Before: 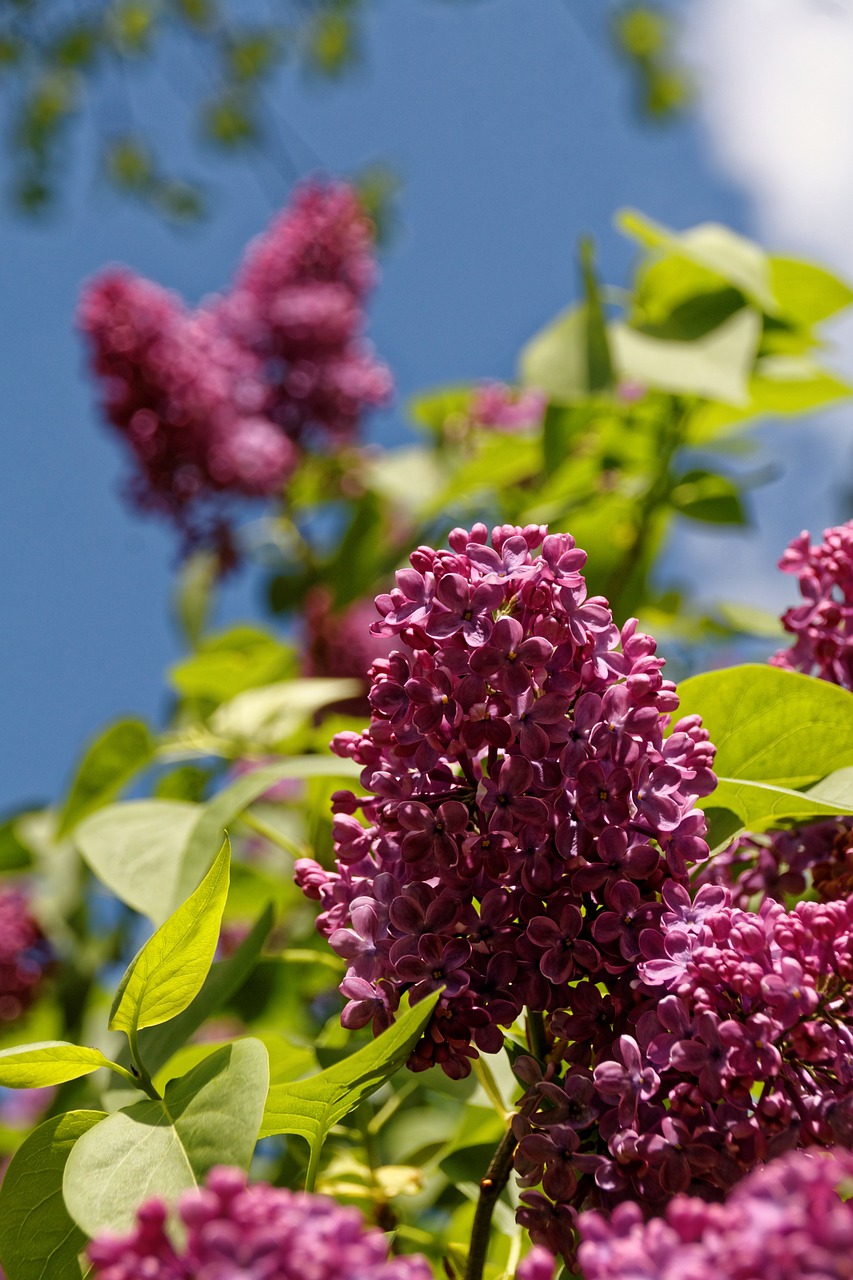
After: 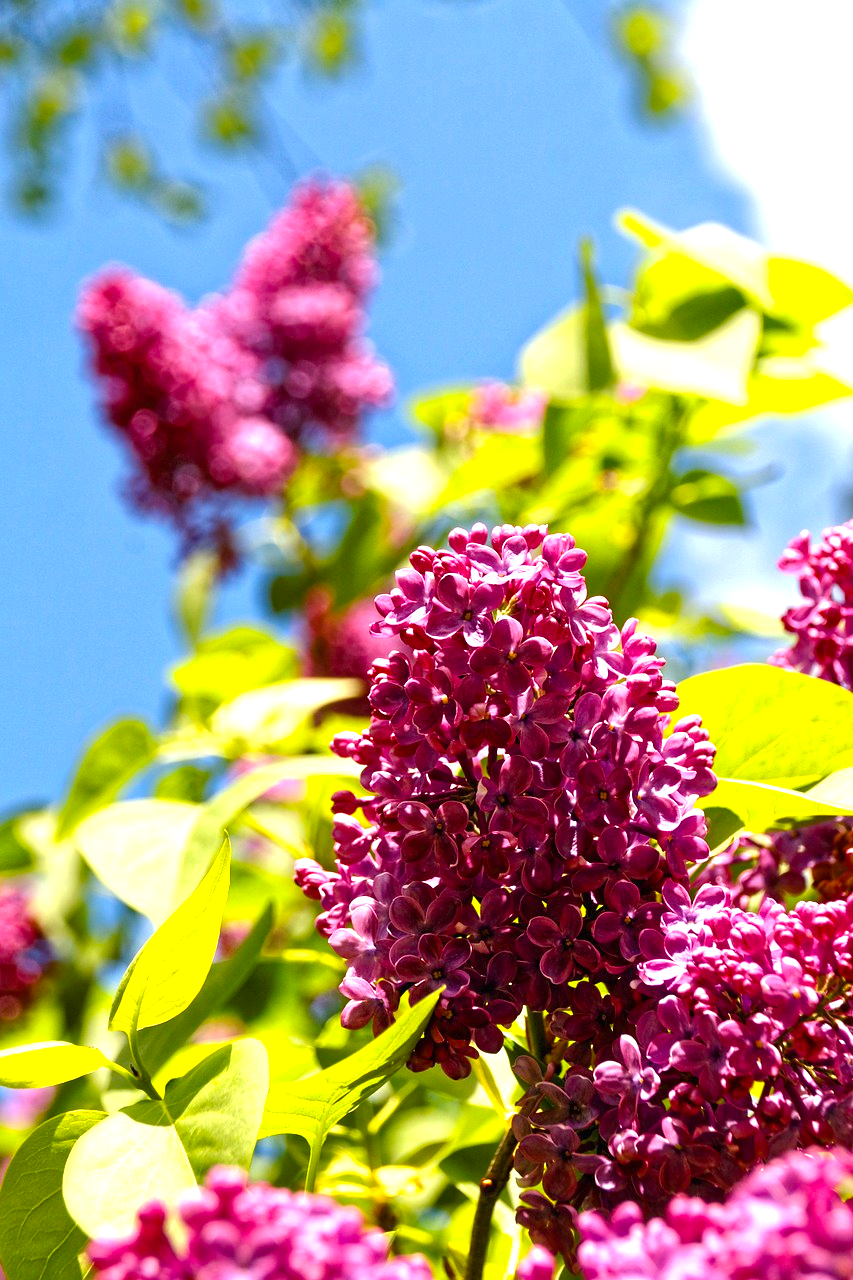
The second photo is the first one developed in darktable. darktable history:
exposure: black level correction 0, exposure 1.388 EV, compensate exposure bias true, compensate highlight preservation false
color balance rgb: linear chroma grading › shadows -8%, linear chroma grading › global chroma 10%, perceptual saturation grading › global saturation 2%, perceptual saturation grading › highlights -2%, perceptual saturation grading › mid-tones 4%, perceptual saturation grading › shadows 8%, perceptual brilliance grading › global brilliance 2%, perceptual brilliance grading › highlights -4%, global vibrance 16%, saturation formula JzAzBz (2021)
